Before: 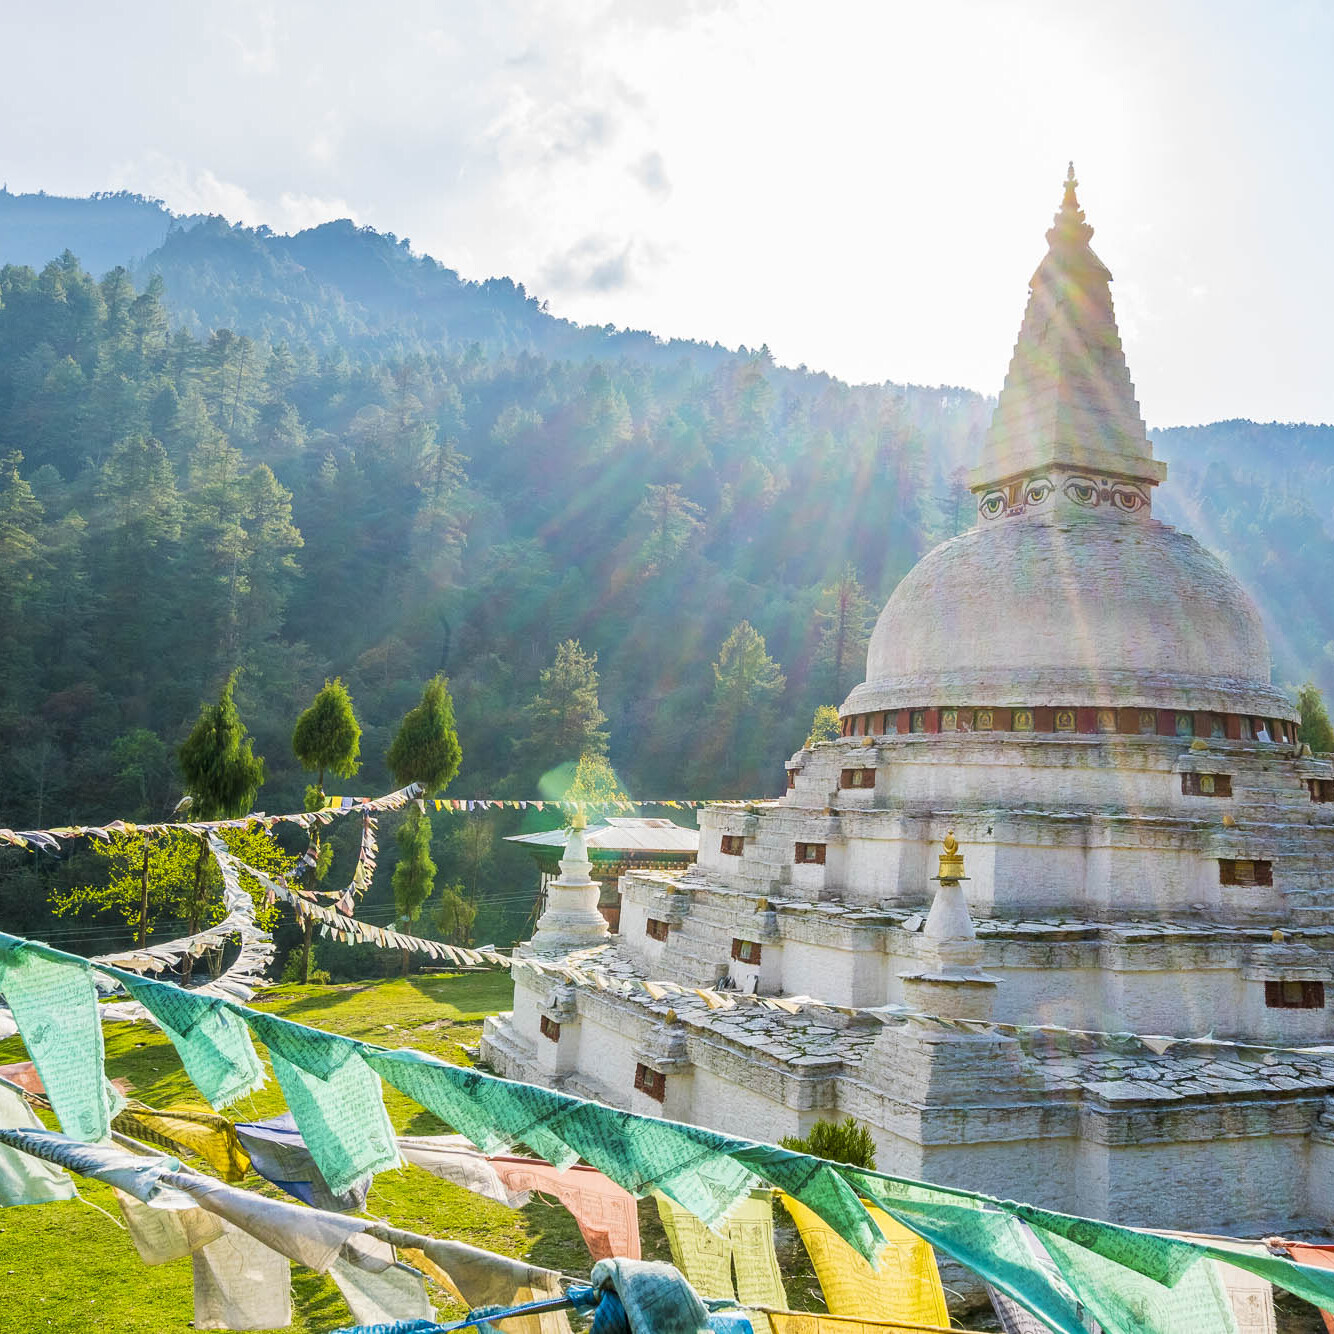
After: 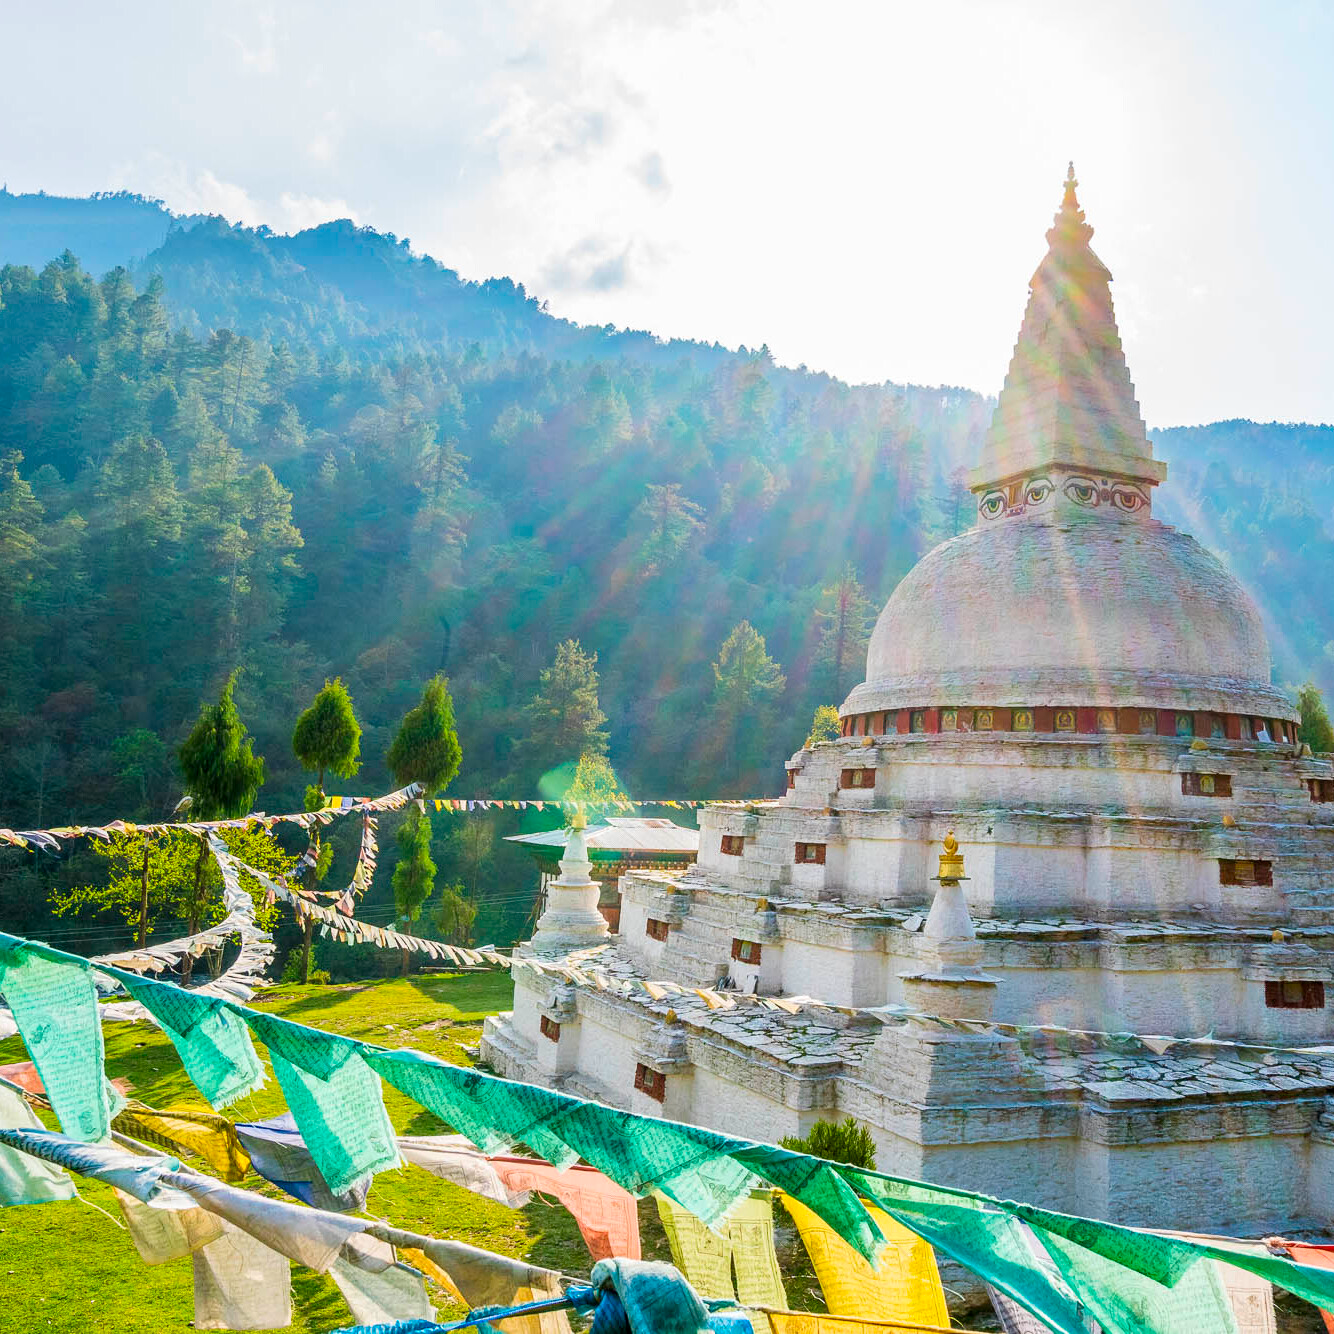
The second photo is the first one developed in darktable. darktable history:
contrast brightness saturation: contrast 0.038, saturation 0.163
